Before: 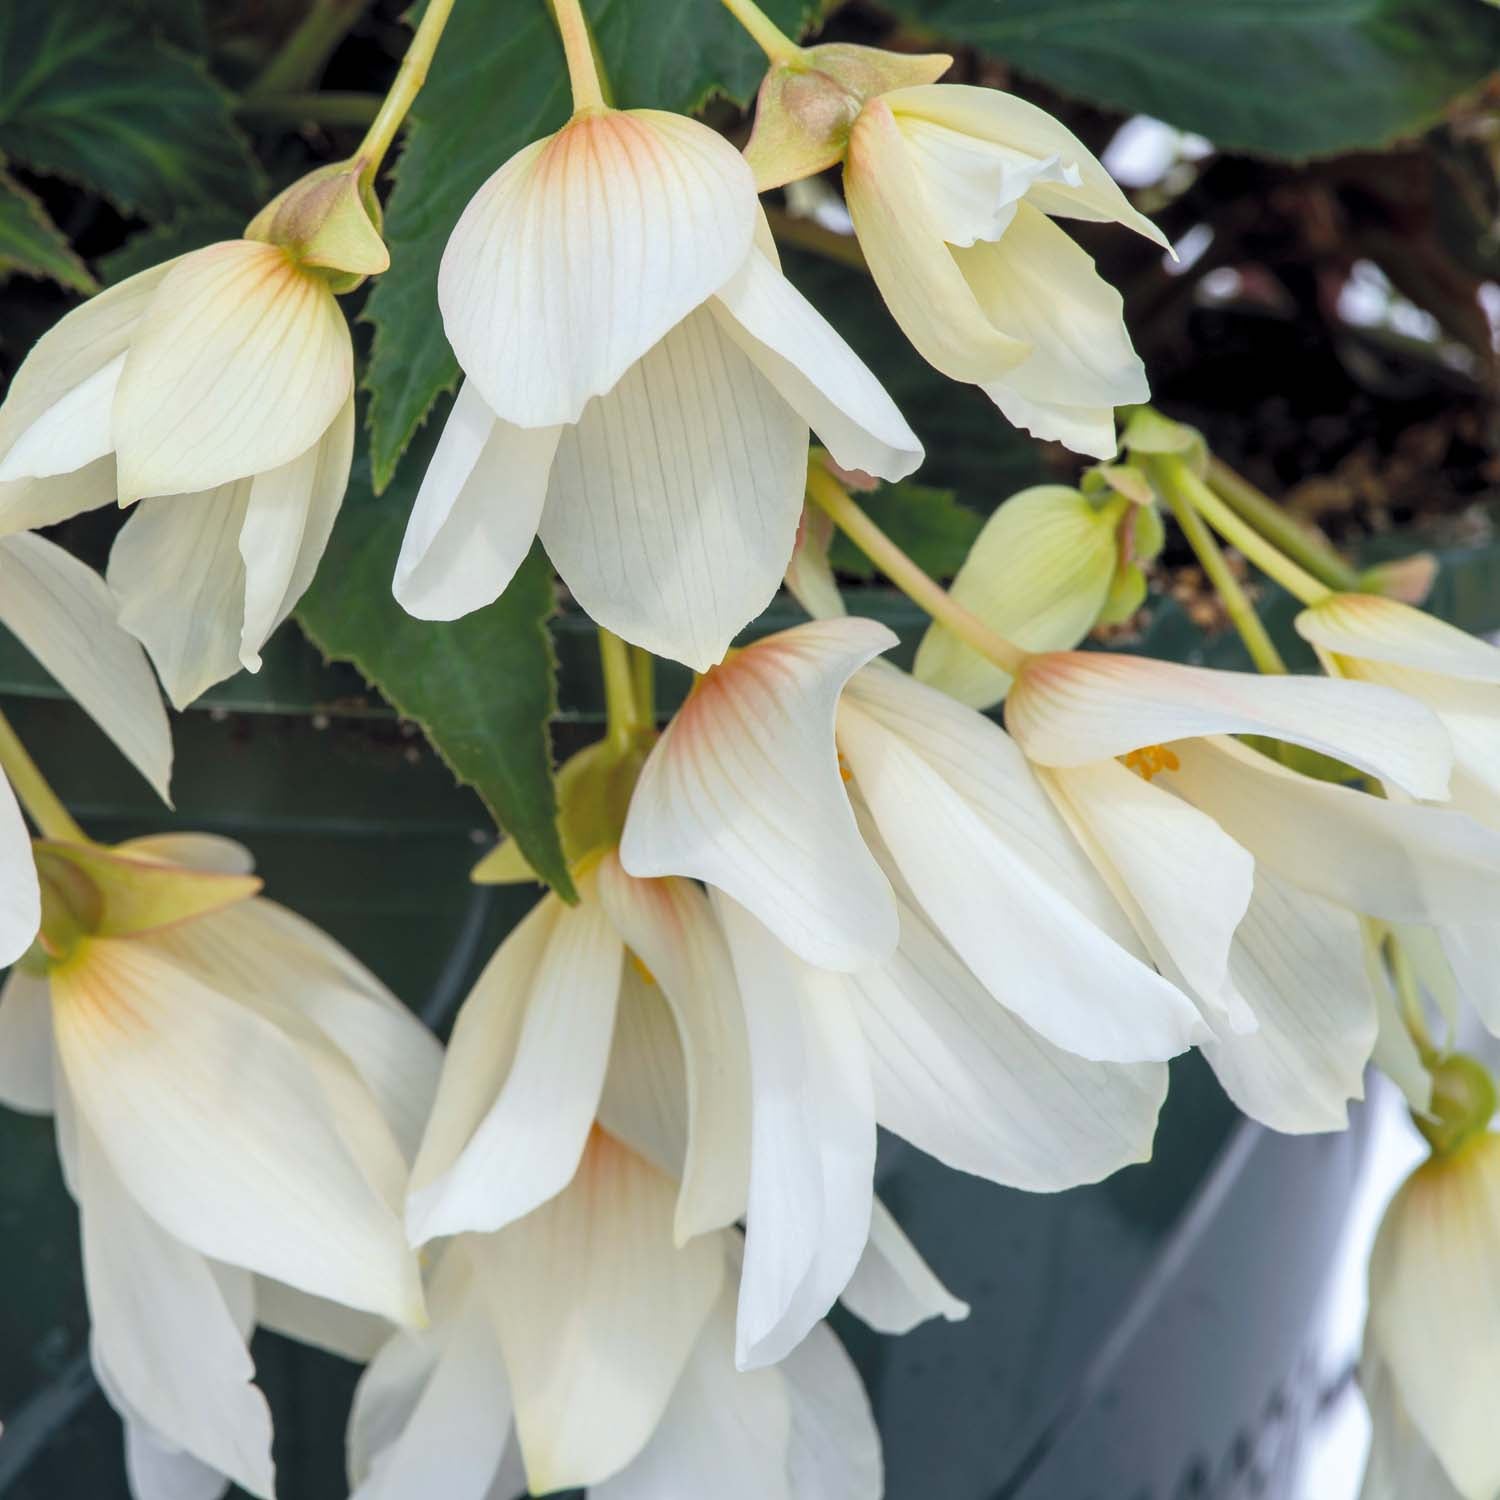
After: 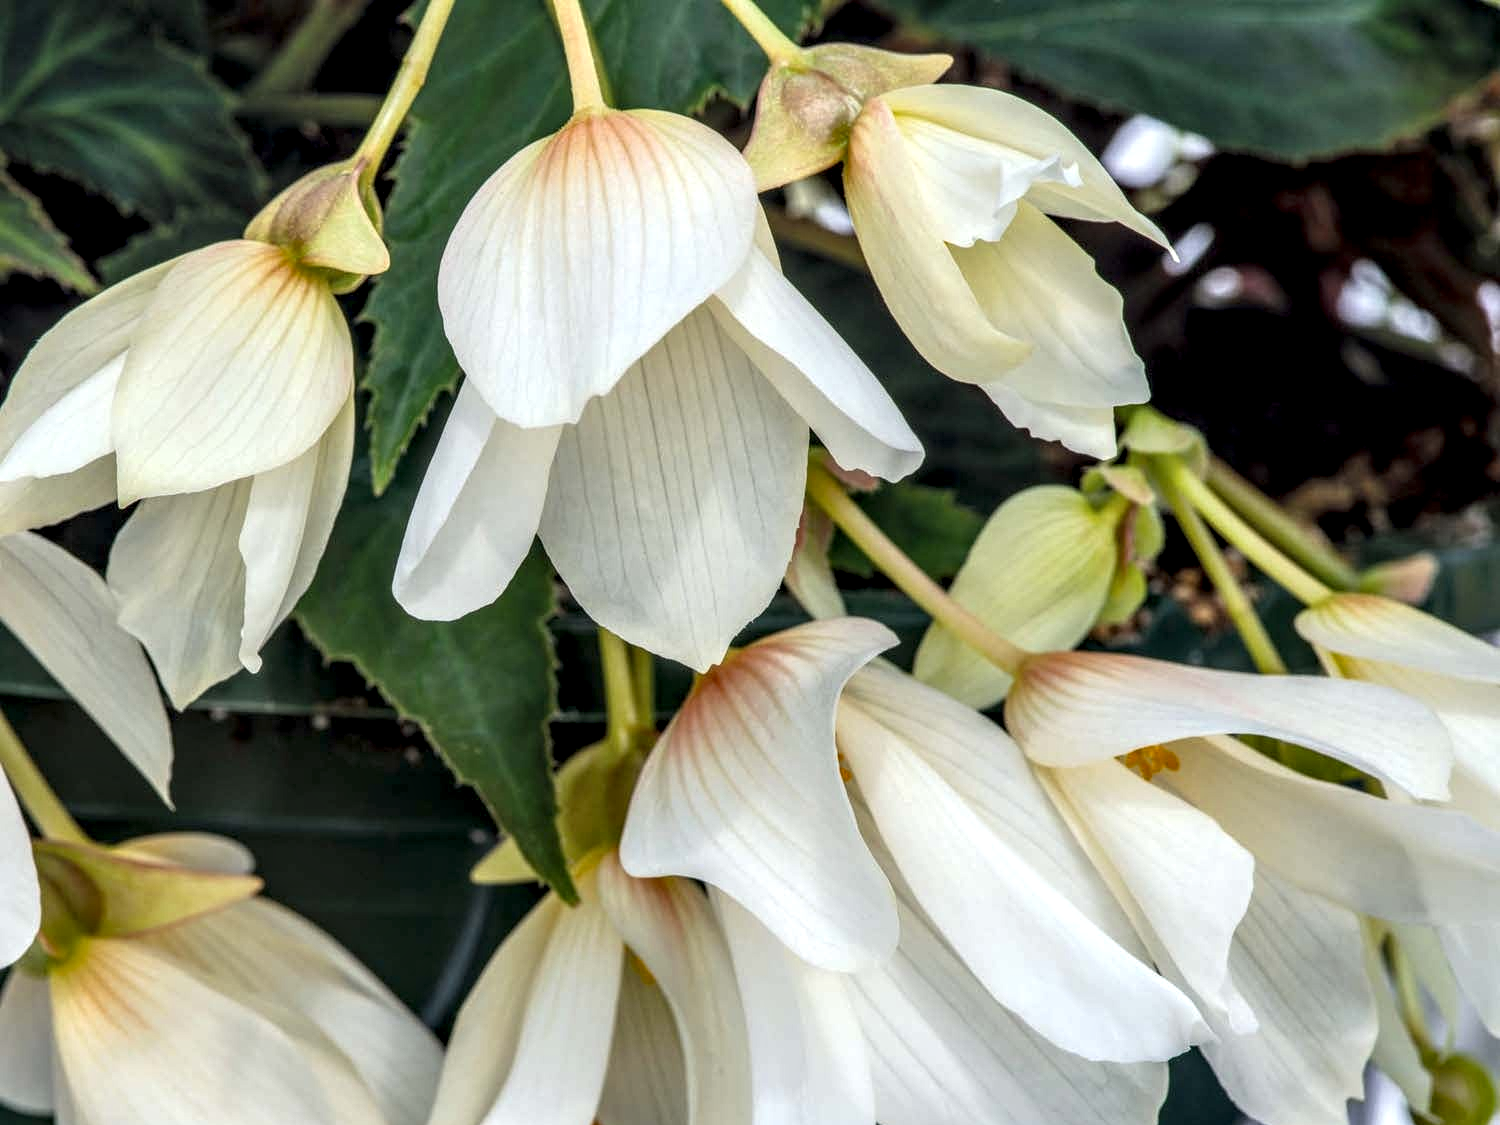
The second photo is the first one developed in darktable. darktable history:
crop: bottom 24.993%
local contrast: highlights 17%, detail 185%
